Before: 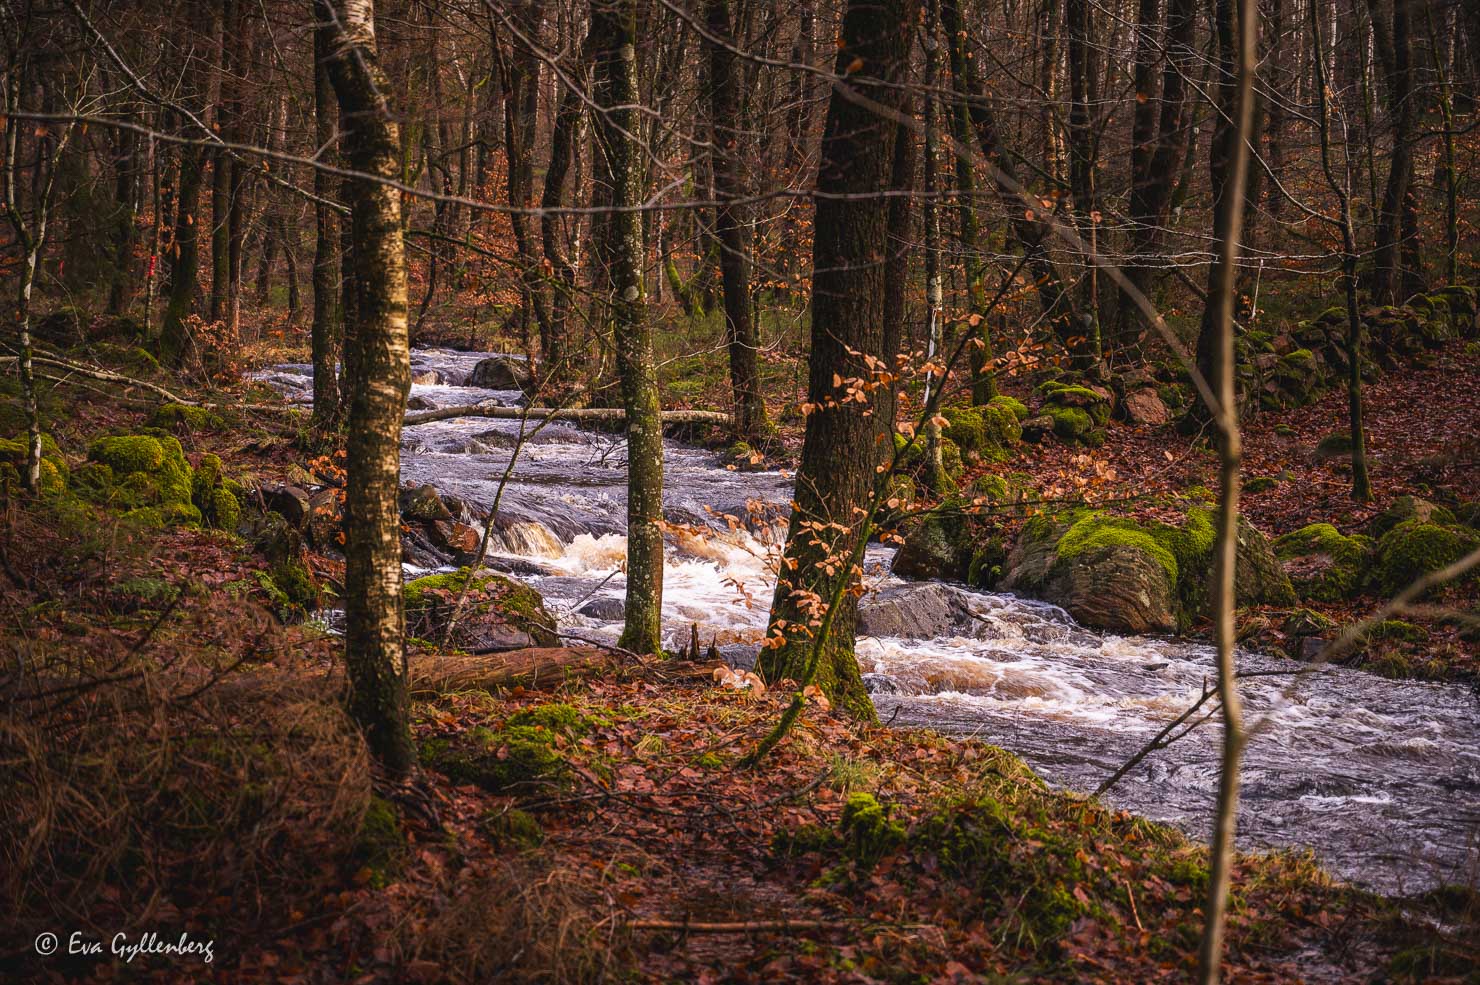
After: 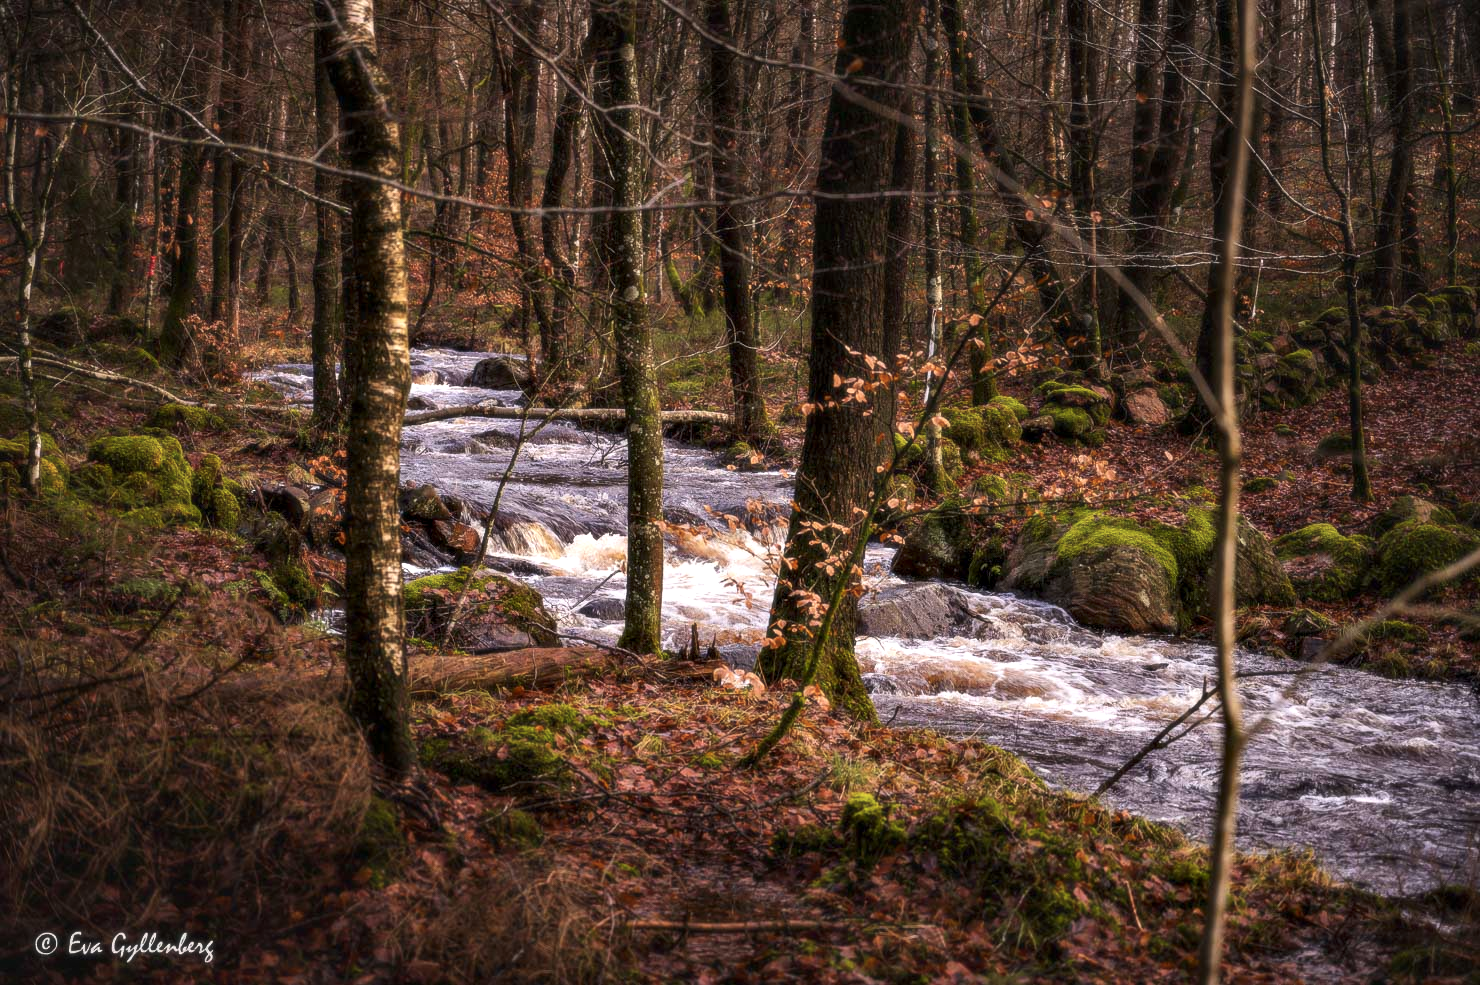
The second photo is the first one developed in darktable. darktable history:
soften: size 10%, saturation 50%, brightness 0.2 EV, mix 10%
contrast equalizer: y [[0.514, 0.573, 0.581, 0.508, 0.5, 0.5], [0.5 ×6], [0.5 ×6], [0 ×6], [0 ×6]]
